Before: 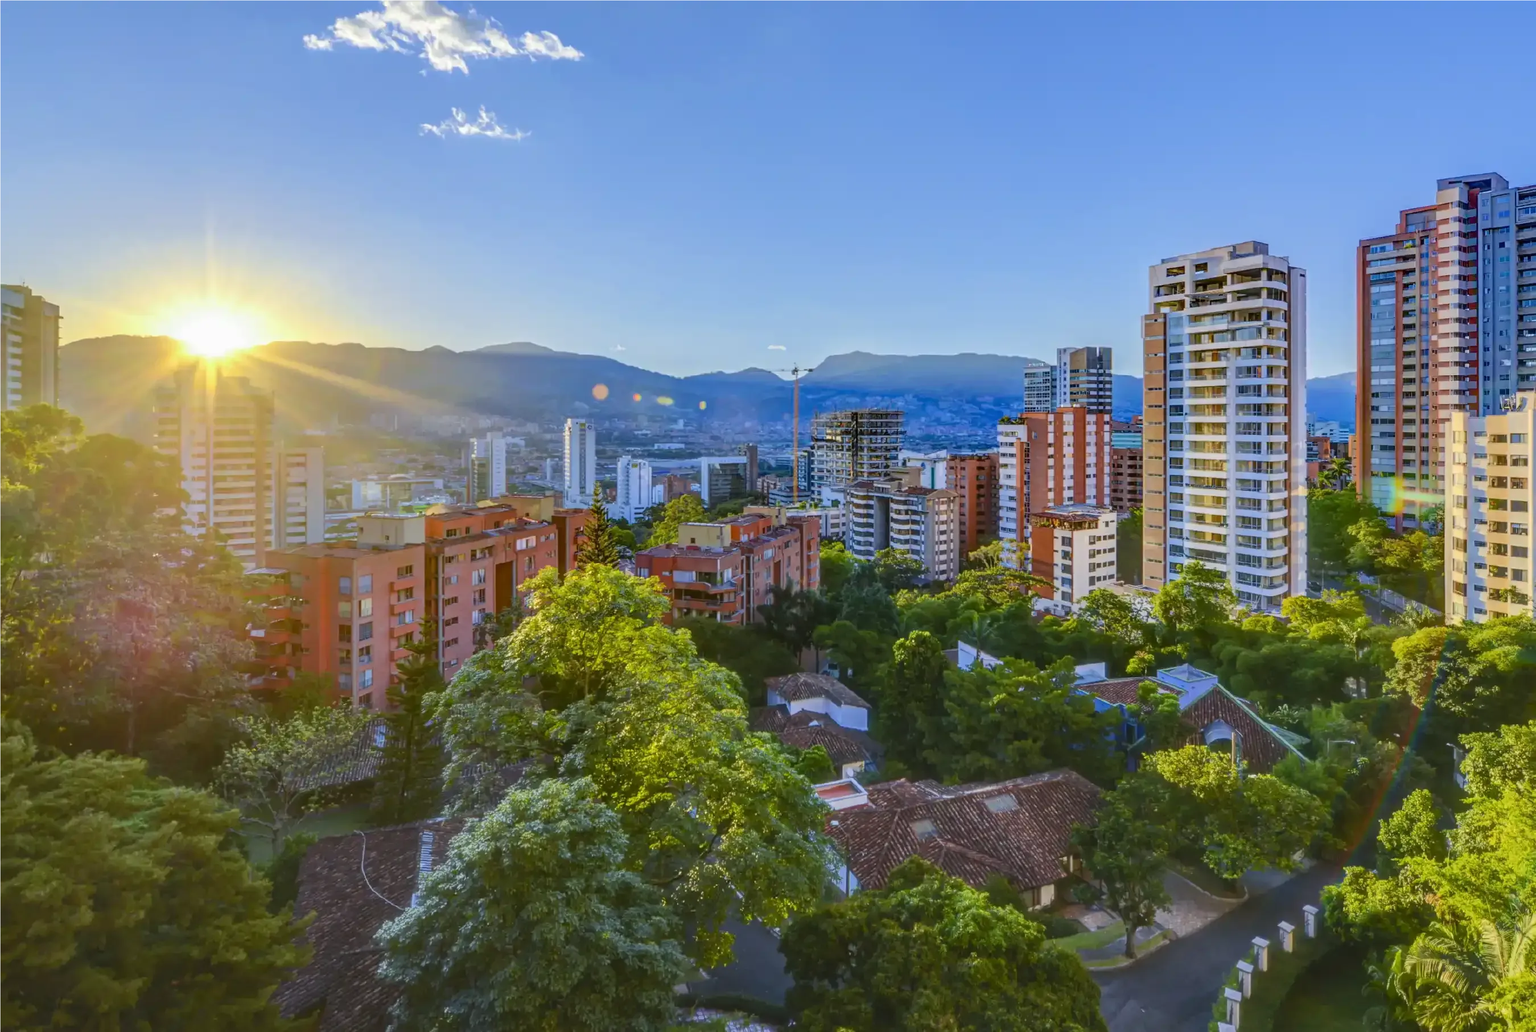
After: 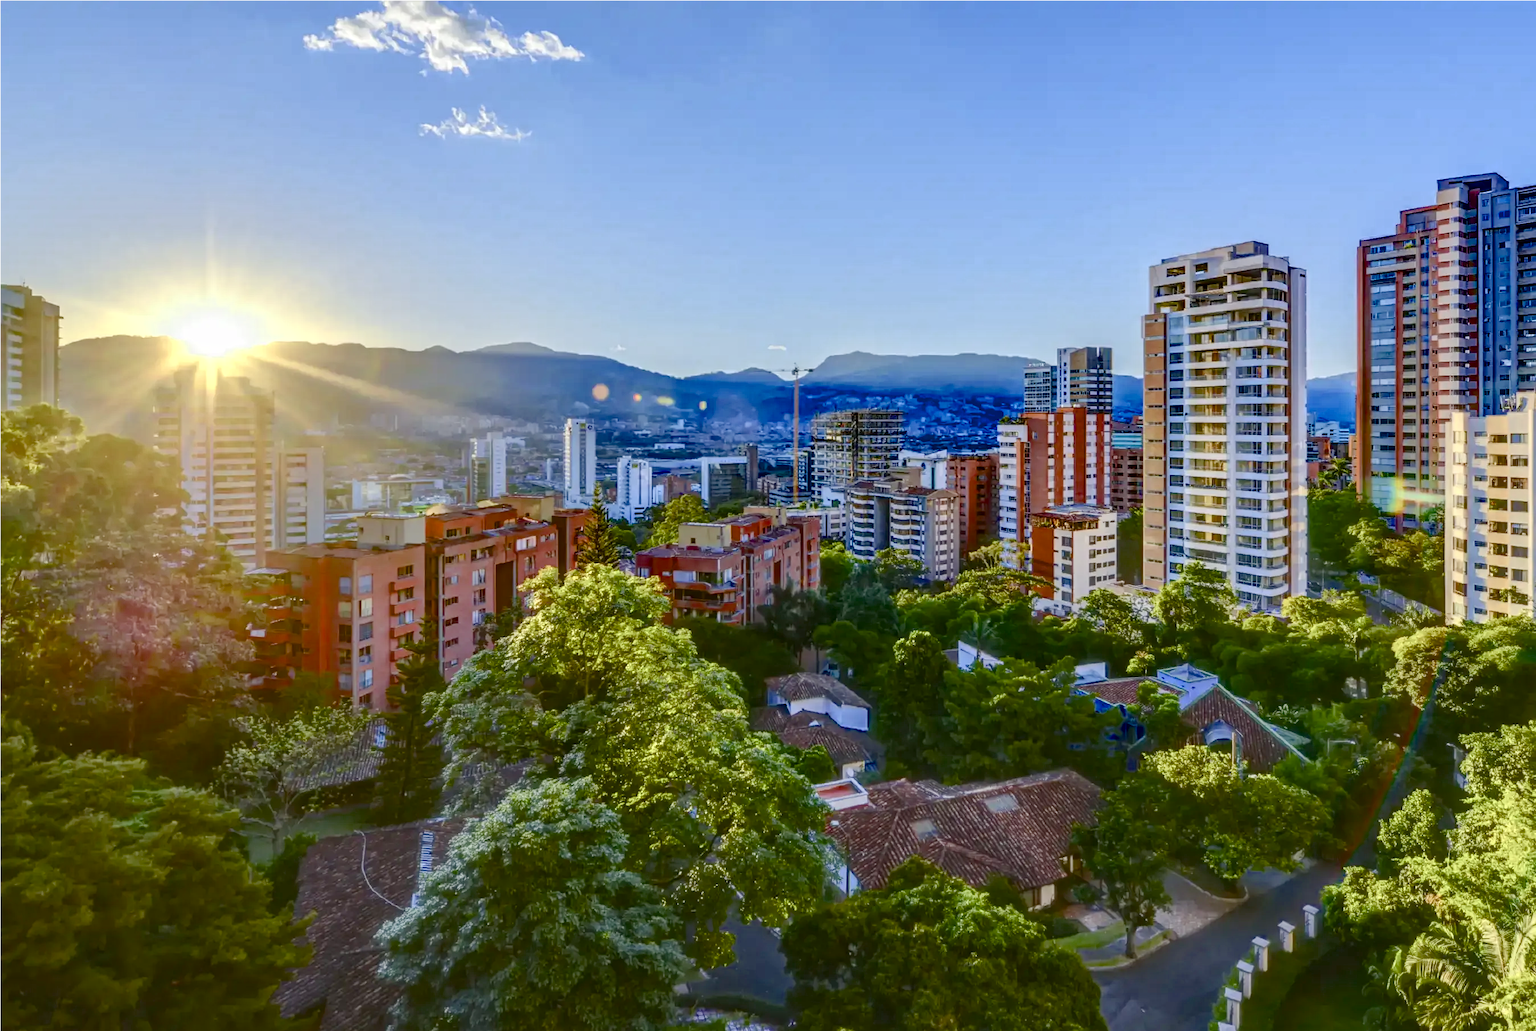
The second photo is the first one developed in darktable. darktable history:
color balance rgb: perceptual saturation grading › global saturation 20%, perceptual saturation grading › highlights -50.211%, perceptual saturation grading › shadows 31.162%, global vibrance 6.794%, saturation formula JzAzBz (2021)
local contrast: mode bilateral grid, contrast 20, coarseness 49, detail 119%, midtone range 0.2
